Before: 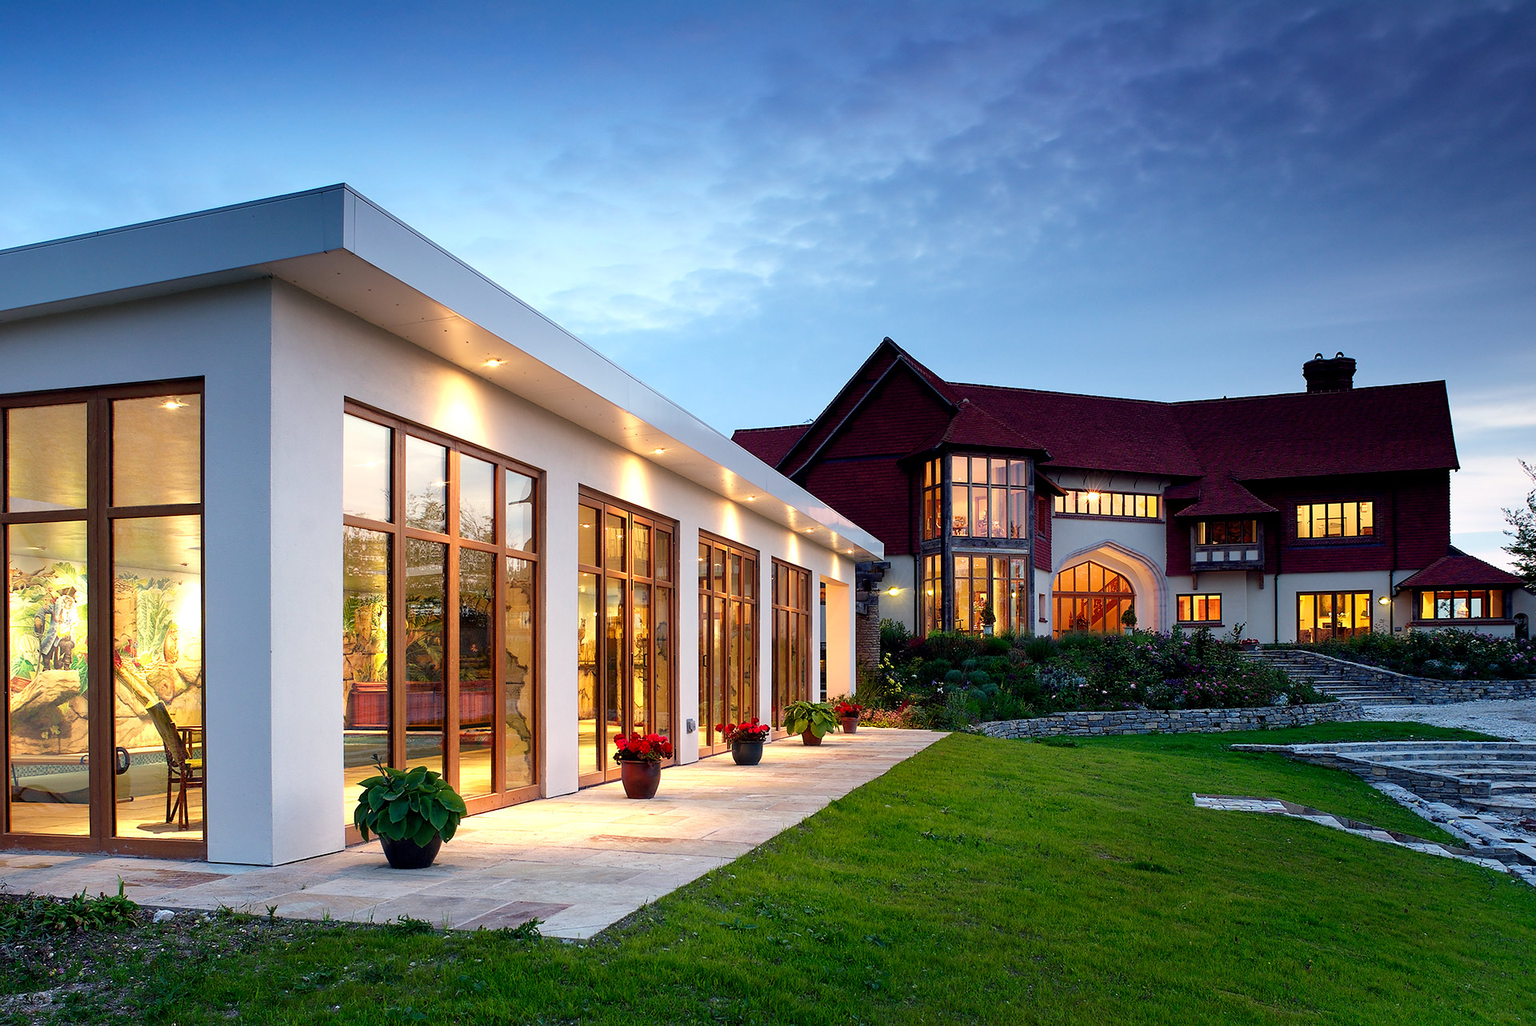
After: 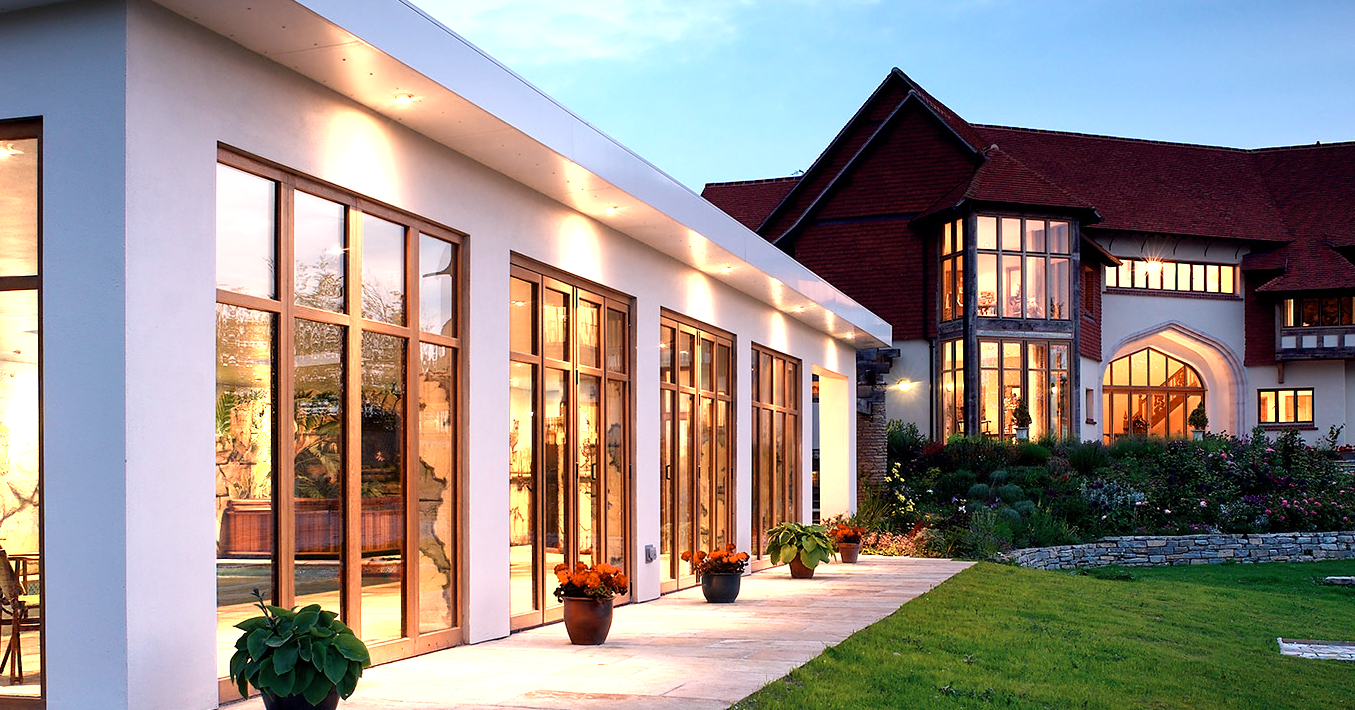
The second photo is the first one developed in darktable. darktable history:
white balance: red 1.05, blue 1.072
crop: left 11.123%, top 27.61%, right 18.3%, bottom 17.034%
color zones: curves: ch0 [(0.018, 0.548) (0.197, 0.654) (0.425, 0.447) (0.605, 0.658) (0.732, 0.579)]; ch1 [(0.105, 0.531) (0.224, 0.531) (0.386, 0.39) (0.618, 0.456) (0.732, 0.456) (0.956, 0.421)]; ch2 [(0.039, 0.583) (0.215, 0.465) (0.399, 0.544) (0.465, 0.548) (0.614, 0.447) (0.724, 0.43) (0.882, 0.623) (0.956, 0.632)]
